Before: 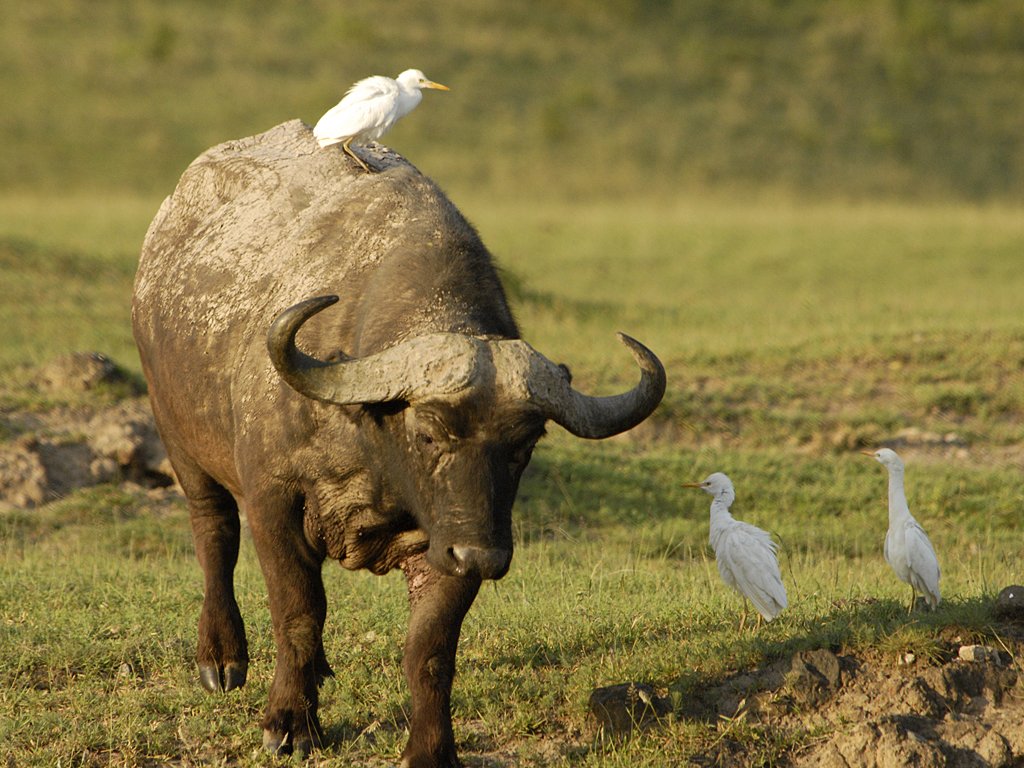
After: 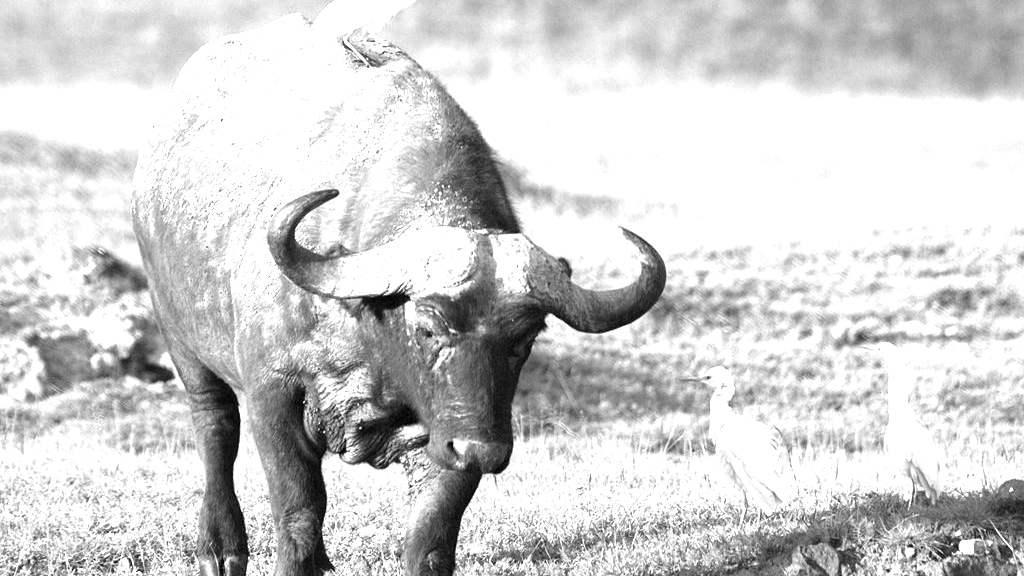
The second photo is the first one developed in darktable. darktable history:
monochrome: on, module defaults
color balance rgb: highlights gain › chroma 2.94%, highlights gain › hue 60.57°, global offset › chroma 0.25%, global offset › hue 256.52°, perceptual saturation grading › global saturation 20%, perceptual saturation grading › highlights -50%, perceptual saturation grading › shadows 30%, contrast 15%
crop: top 13.819%, bottom 11.169%
color correction: highlights a* -0.482, highlights b* 9.48, shadows a* -9.48, shadows b* 0.803
exposure: black level correction 0, exposure 1.675 EV, compensate exposure bias true, compensate highlight preservation false
